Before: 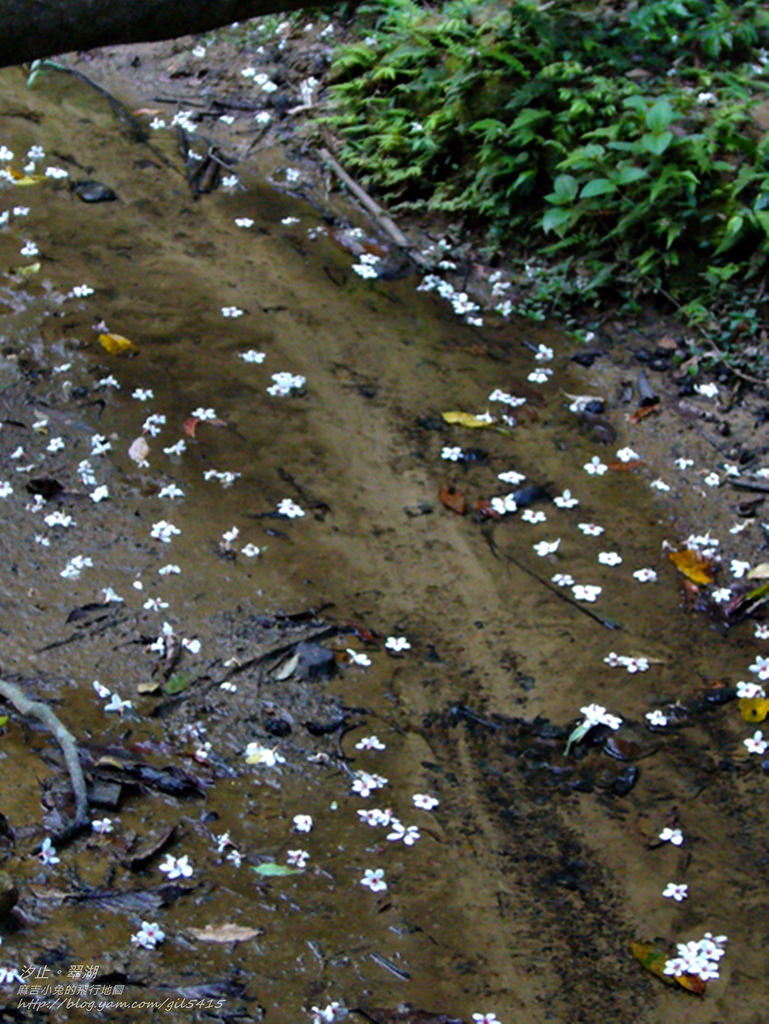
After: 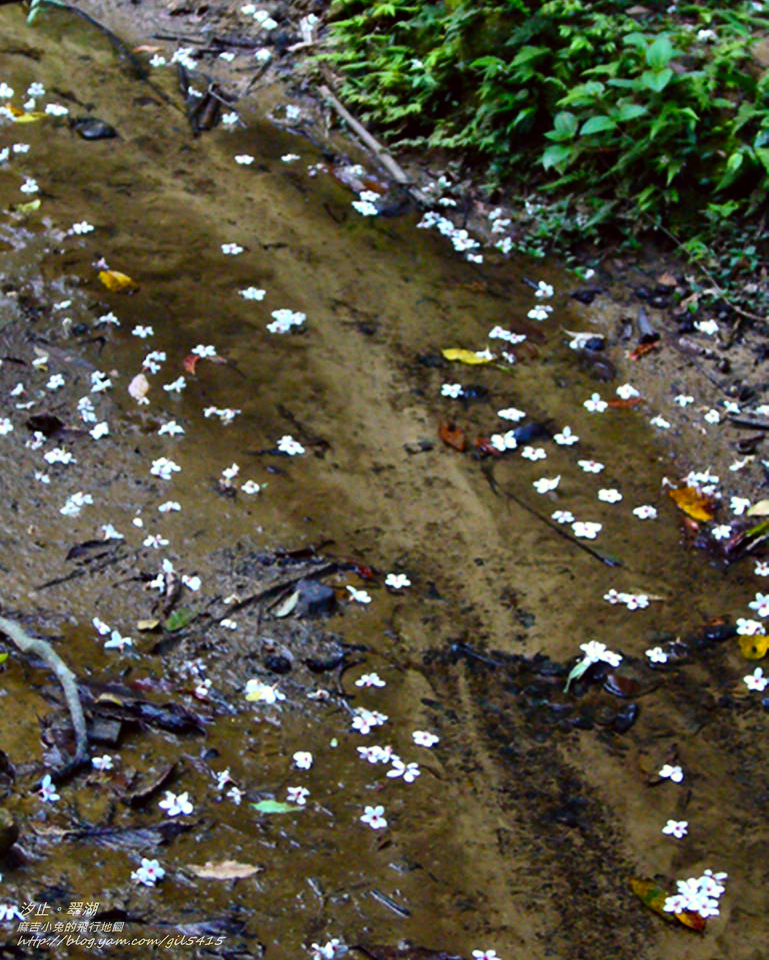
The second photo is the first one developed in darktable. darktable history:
contrast brightness saturation: contrast 0.23, brightness 0.1, saturation 0.29
color correction: highlights a* -0.95, highlights b* 4.5, shadows a* 3.55
crop and rotate: top 6.25%
